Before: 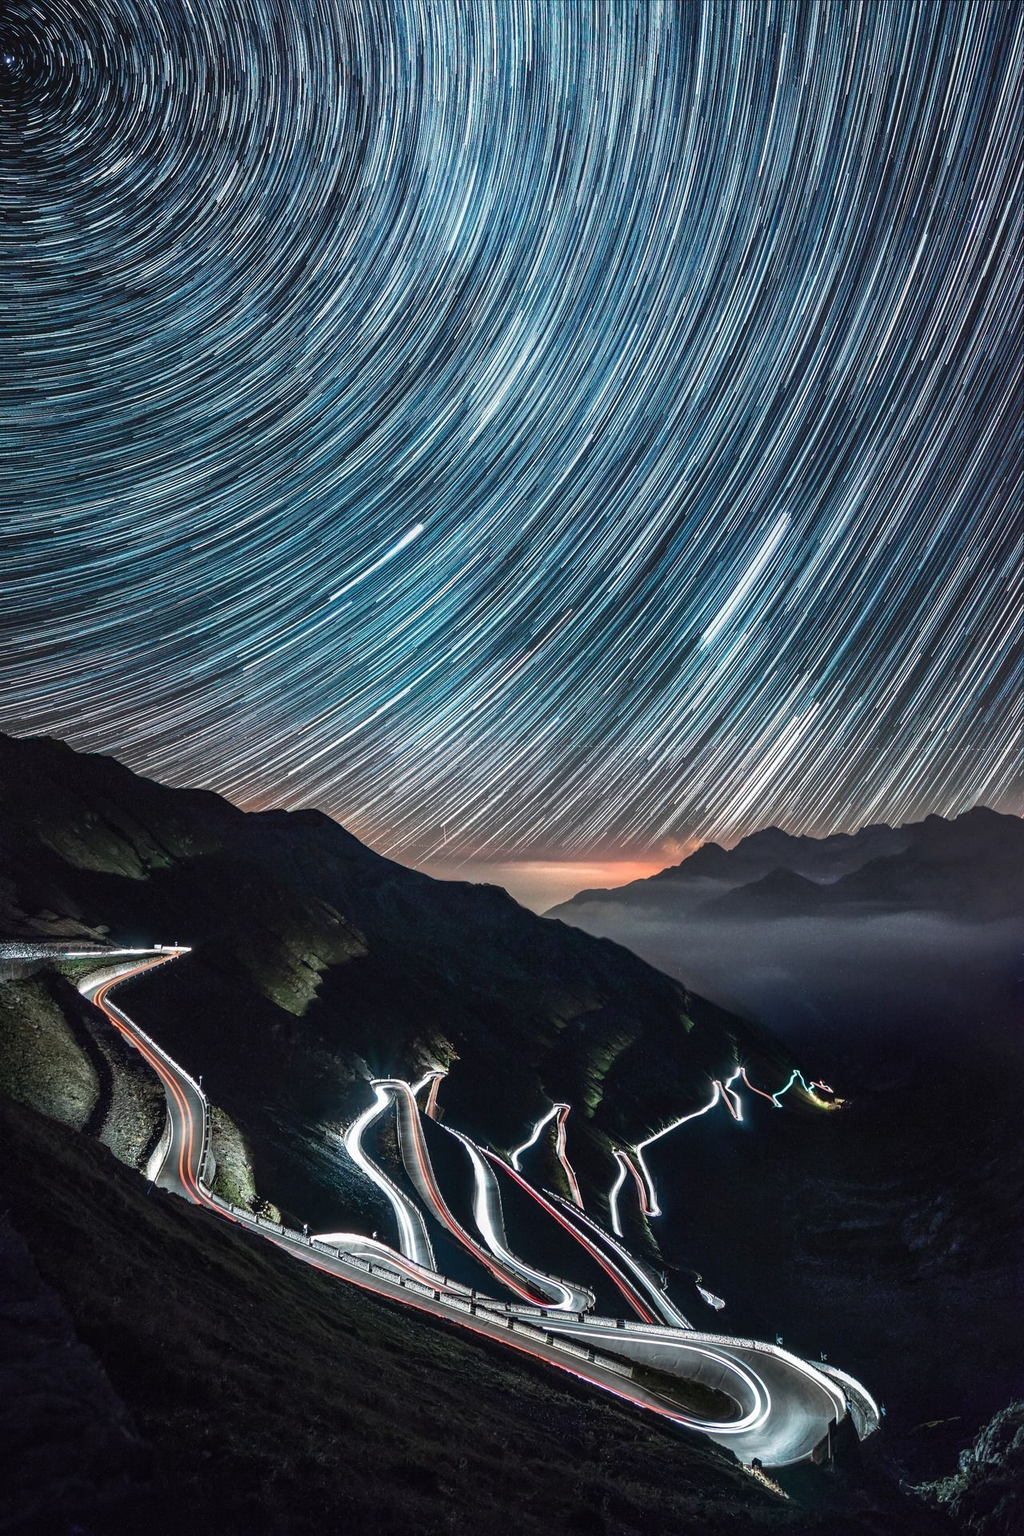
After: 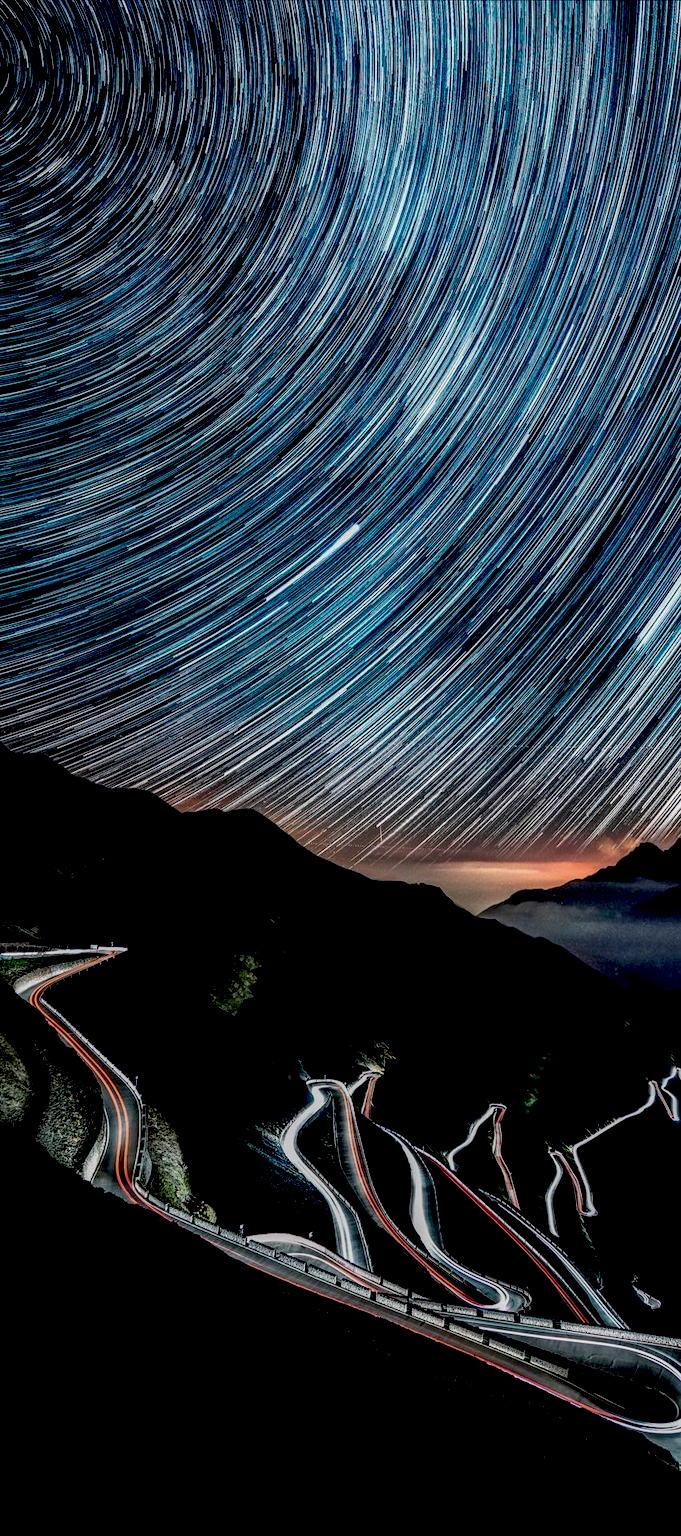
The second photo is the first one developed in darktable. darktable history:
local contrast: on, module defaults
exposure: black level correction 0.058, compensate highlight preservation false
crop and rotate: left 6.253%, right 27.125%
